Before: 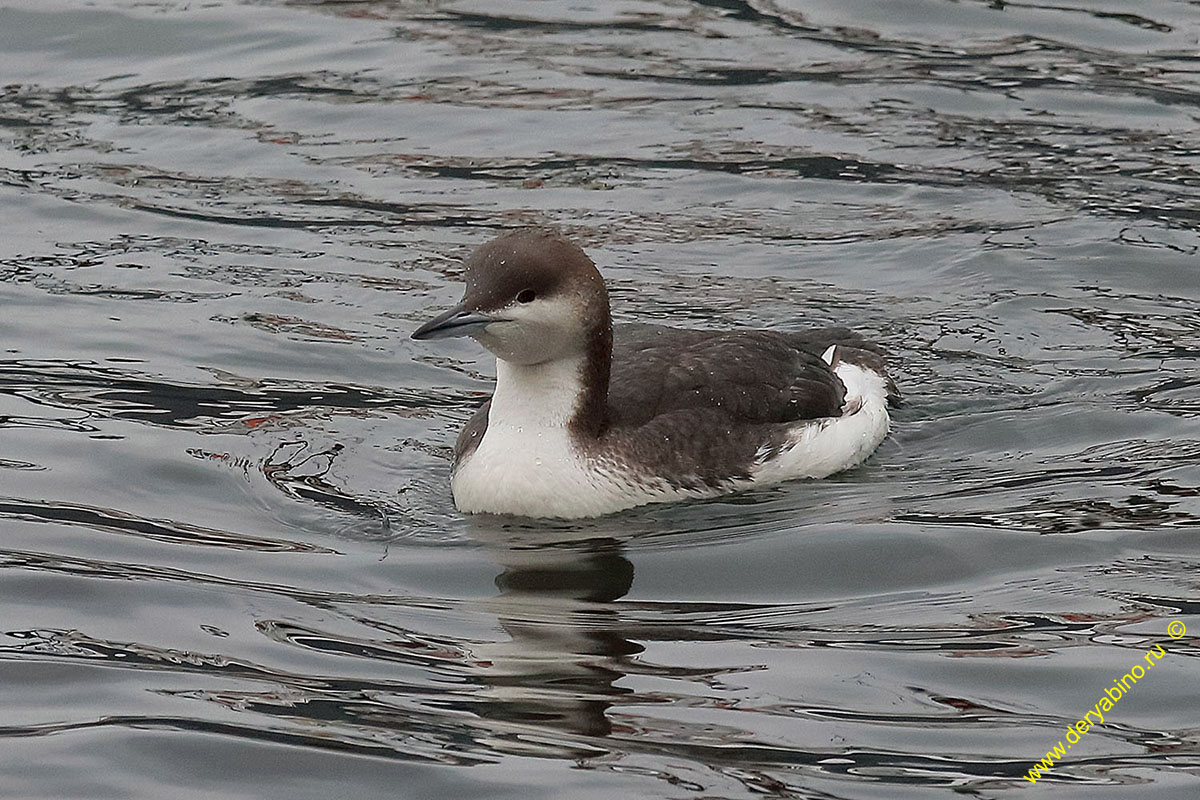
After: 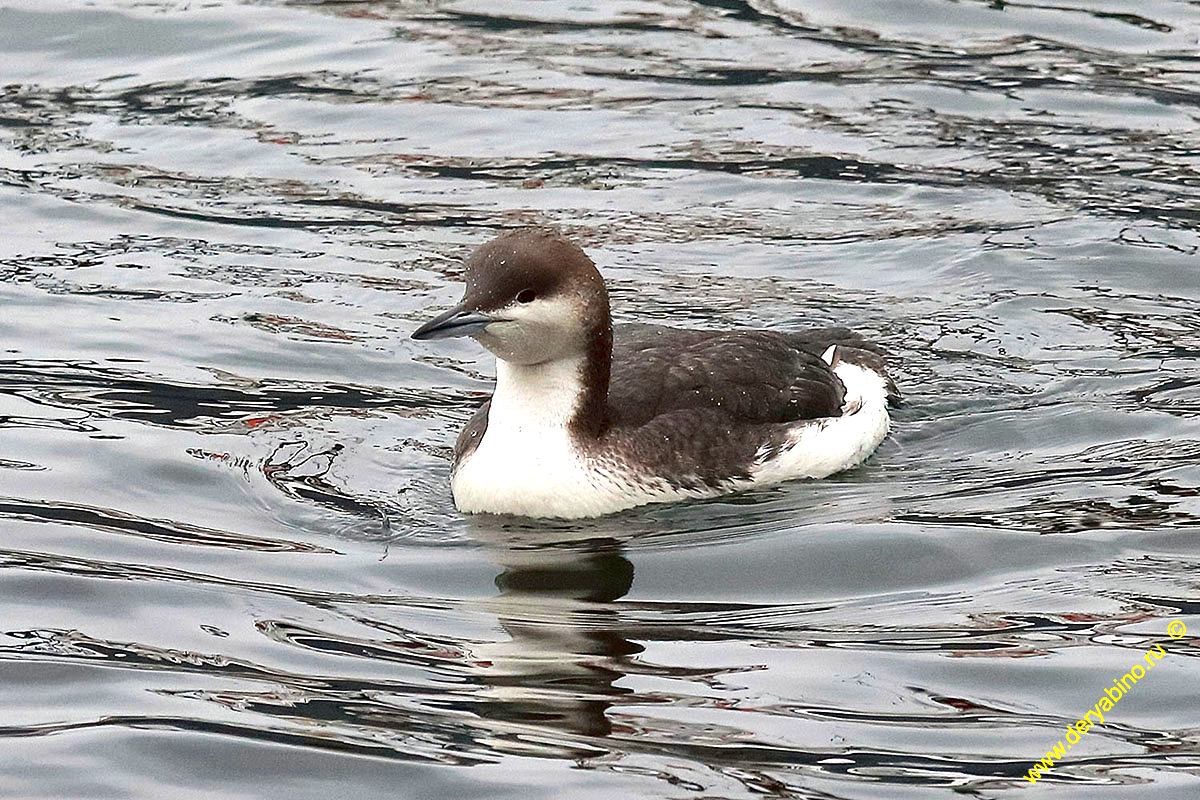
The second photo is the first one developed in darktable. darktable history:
shadows and highlights: shadows 29.61, highlights -30.34, highlights color adjustment 78.1%, low approximation 0.01, soften with gaussian
exposure: black level correction 0.001, exposure 1 EV, compensate highlight preservation false
contrast brightness saturation: contrast 0.132, brightness -0.061, saturation 0.163
